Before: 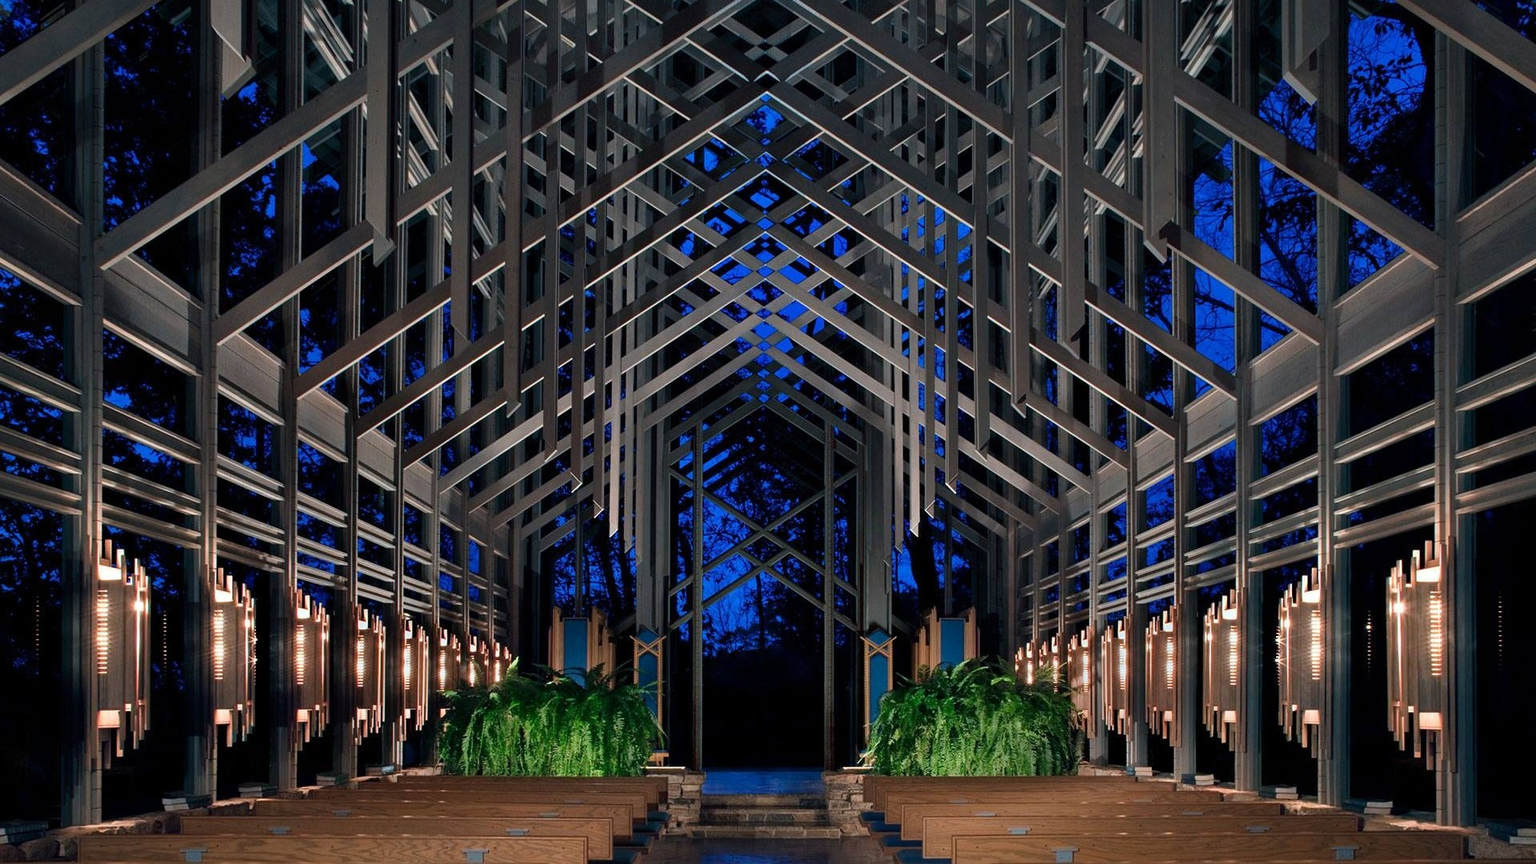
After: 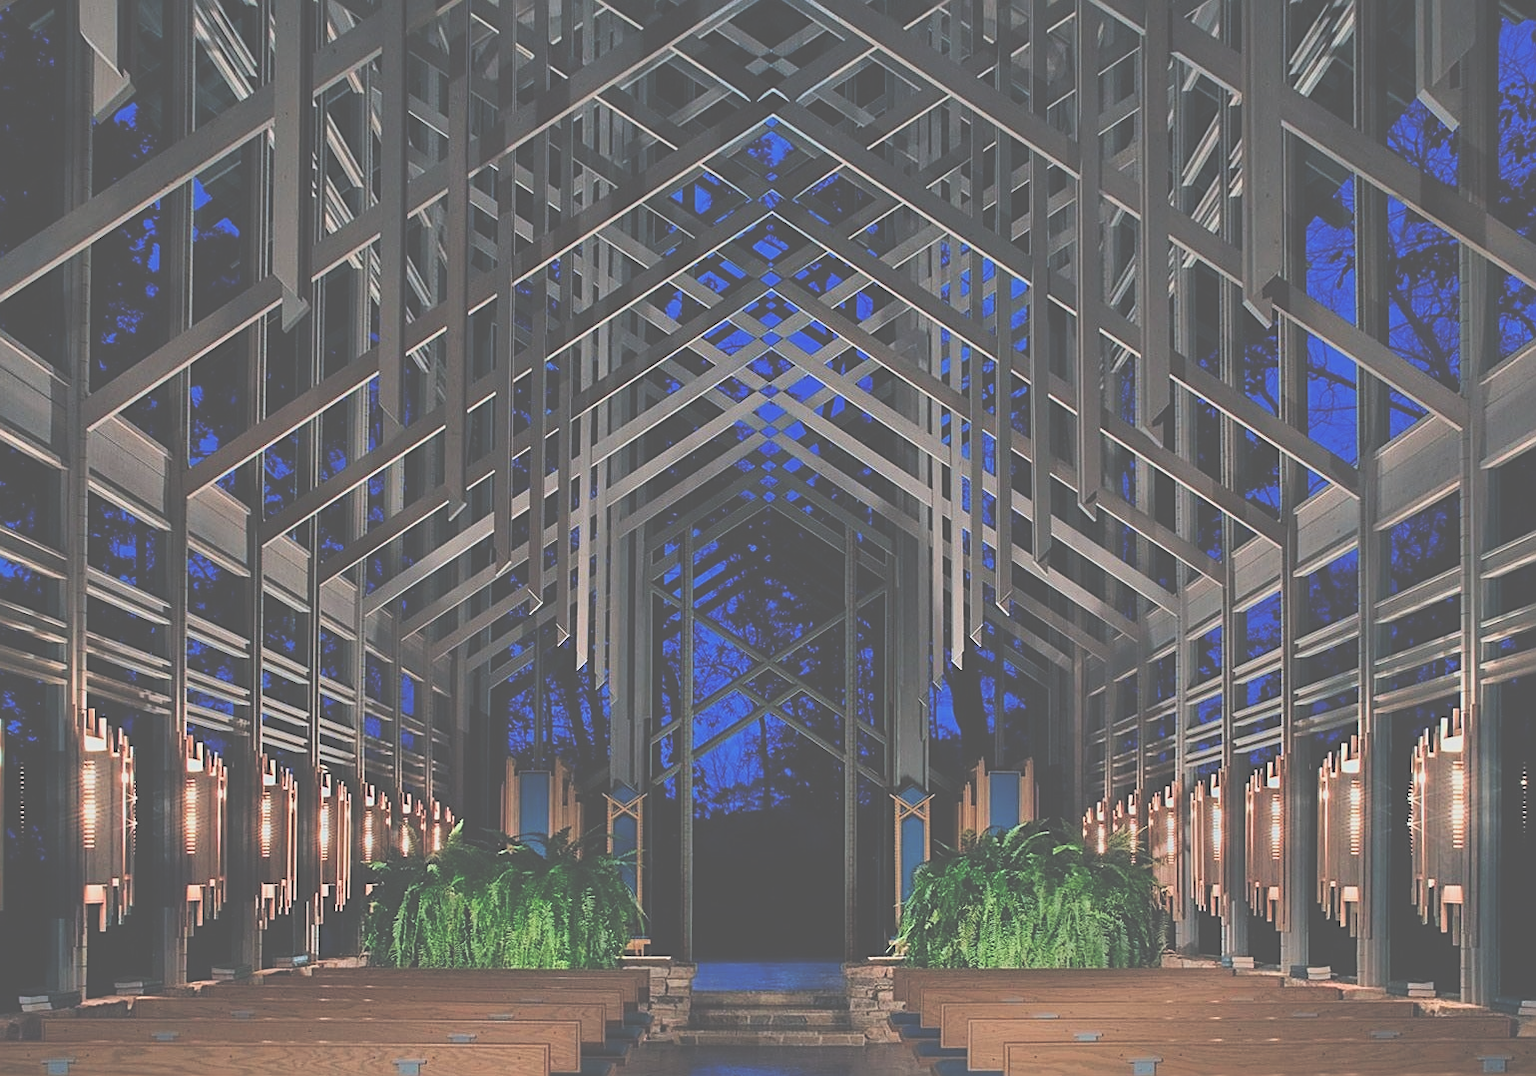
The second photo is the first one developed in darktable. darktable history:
crop and rotate: left 9.597%, right 10.195%
white balance: emerald 1
sharpen: on, module defaults
filmic rgb: black relative exposure -7.65 EV, white relative exposure 4.56 EV, hardness 3.61, color science v6 (2022)
exposure: black level correction -0.071, exposure 0.5 EV, compensate highlight preservation false
